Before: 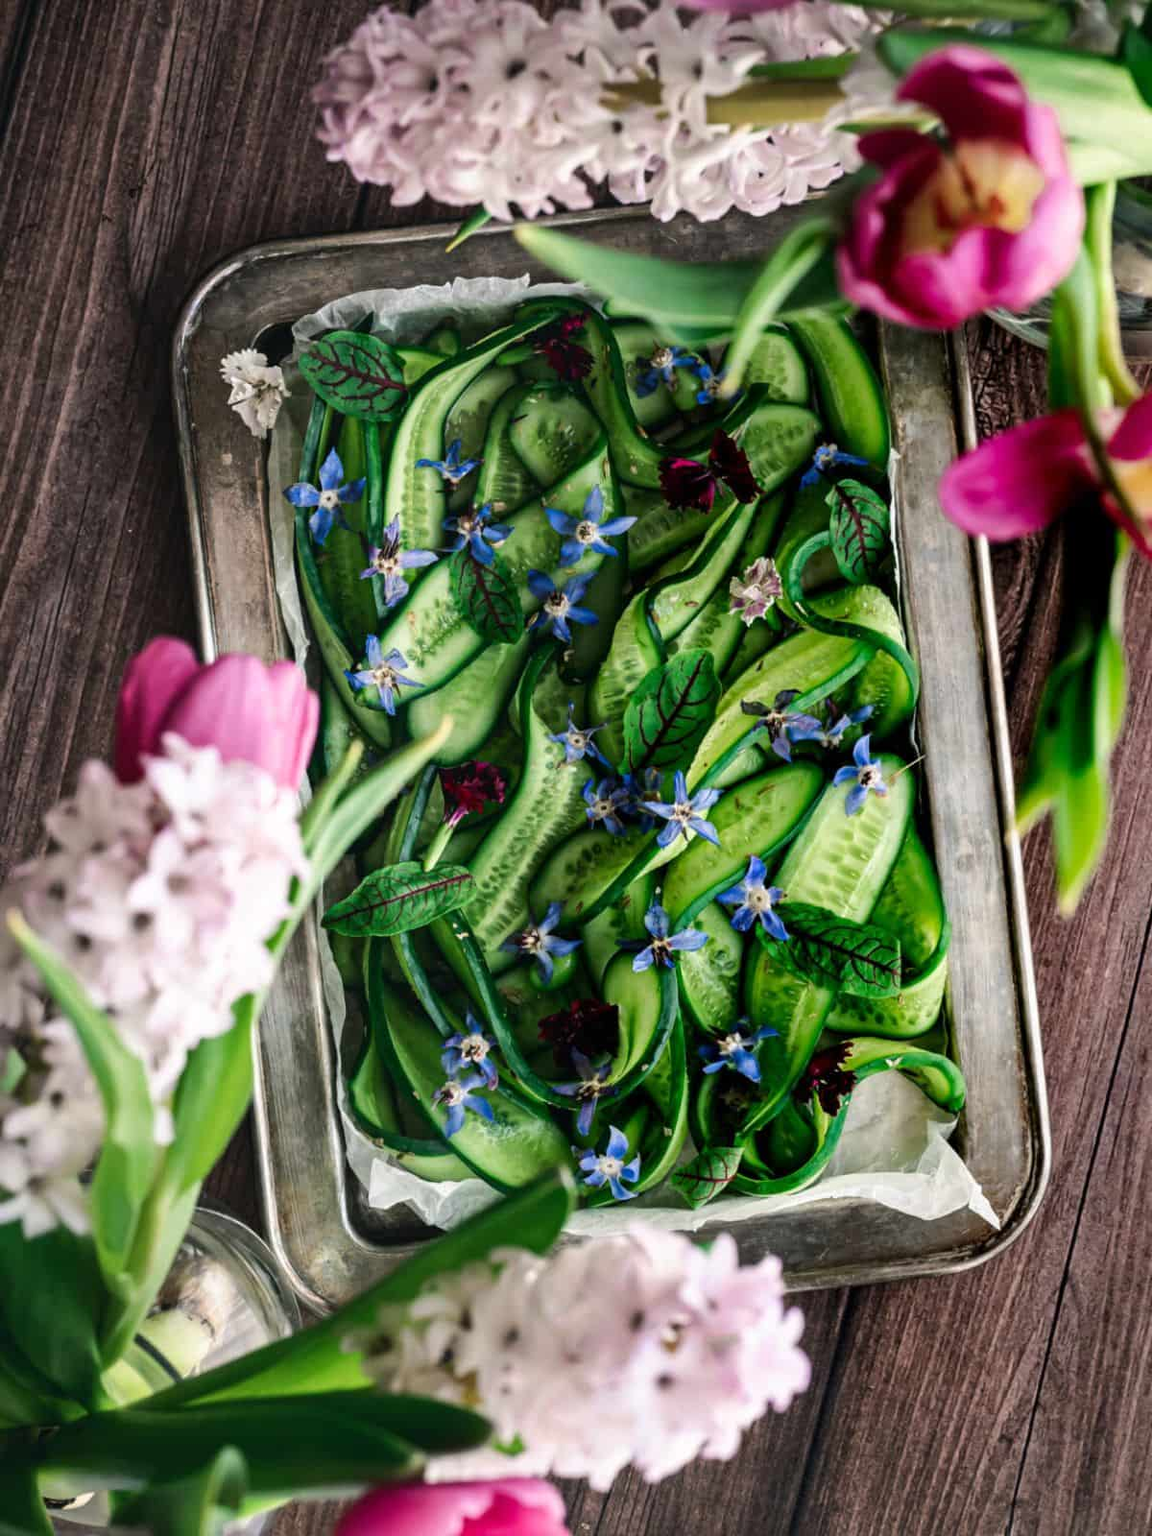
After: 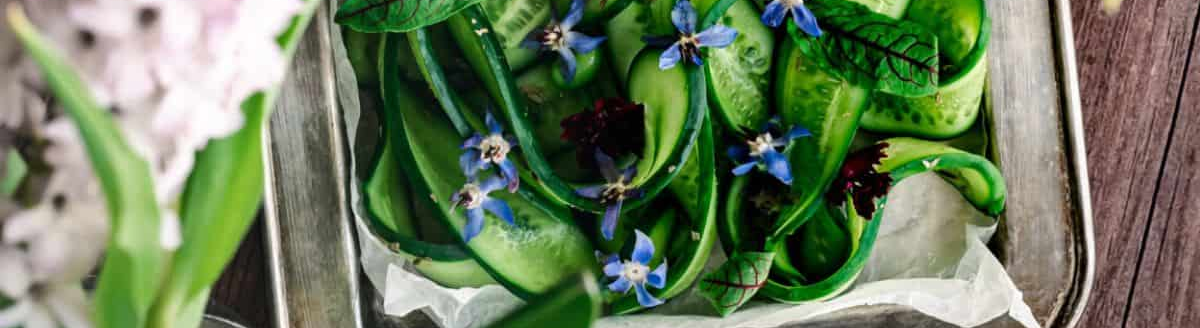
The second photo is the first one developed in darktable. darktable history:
crop and rotate: top 59.027%, bottom 20.411%
